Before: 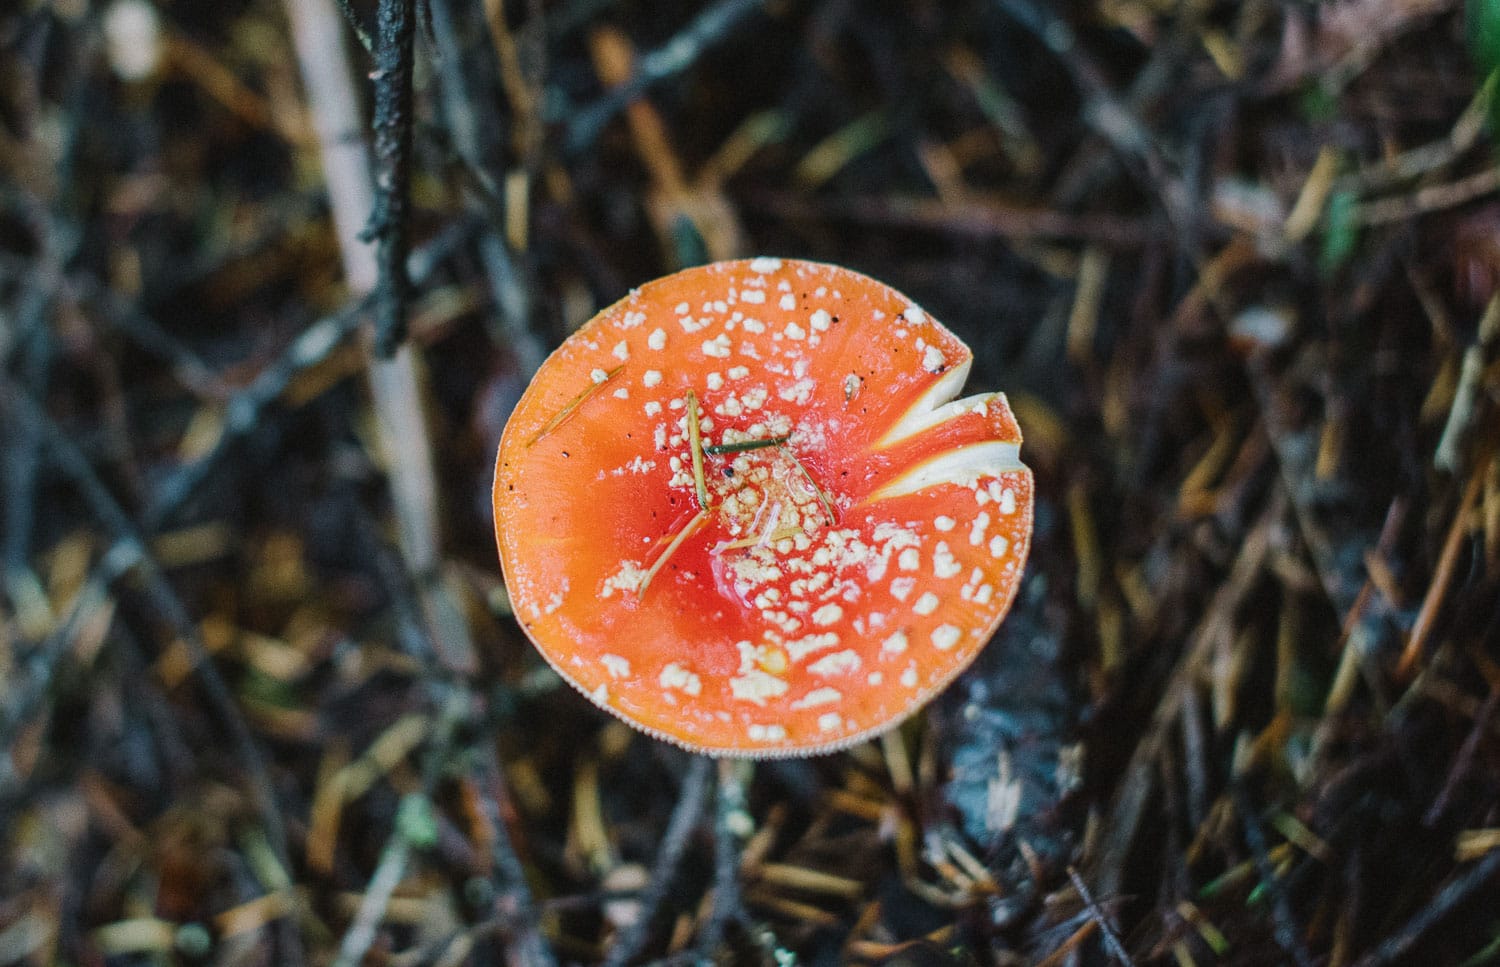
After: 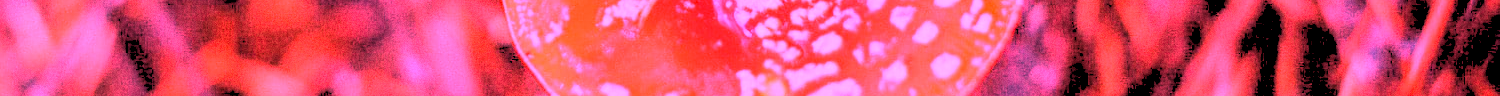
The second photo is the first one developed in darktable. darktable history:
crop and rotate: top 59.084%, bottom 30.916%
white balance: red 4.26, blue 1.802
grain: coarseness 3.21 ISO
rgb levels: levels [[0.027, 0.429, 0.996], [0, 0.5, 1], [0, 0.5, 1]]
